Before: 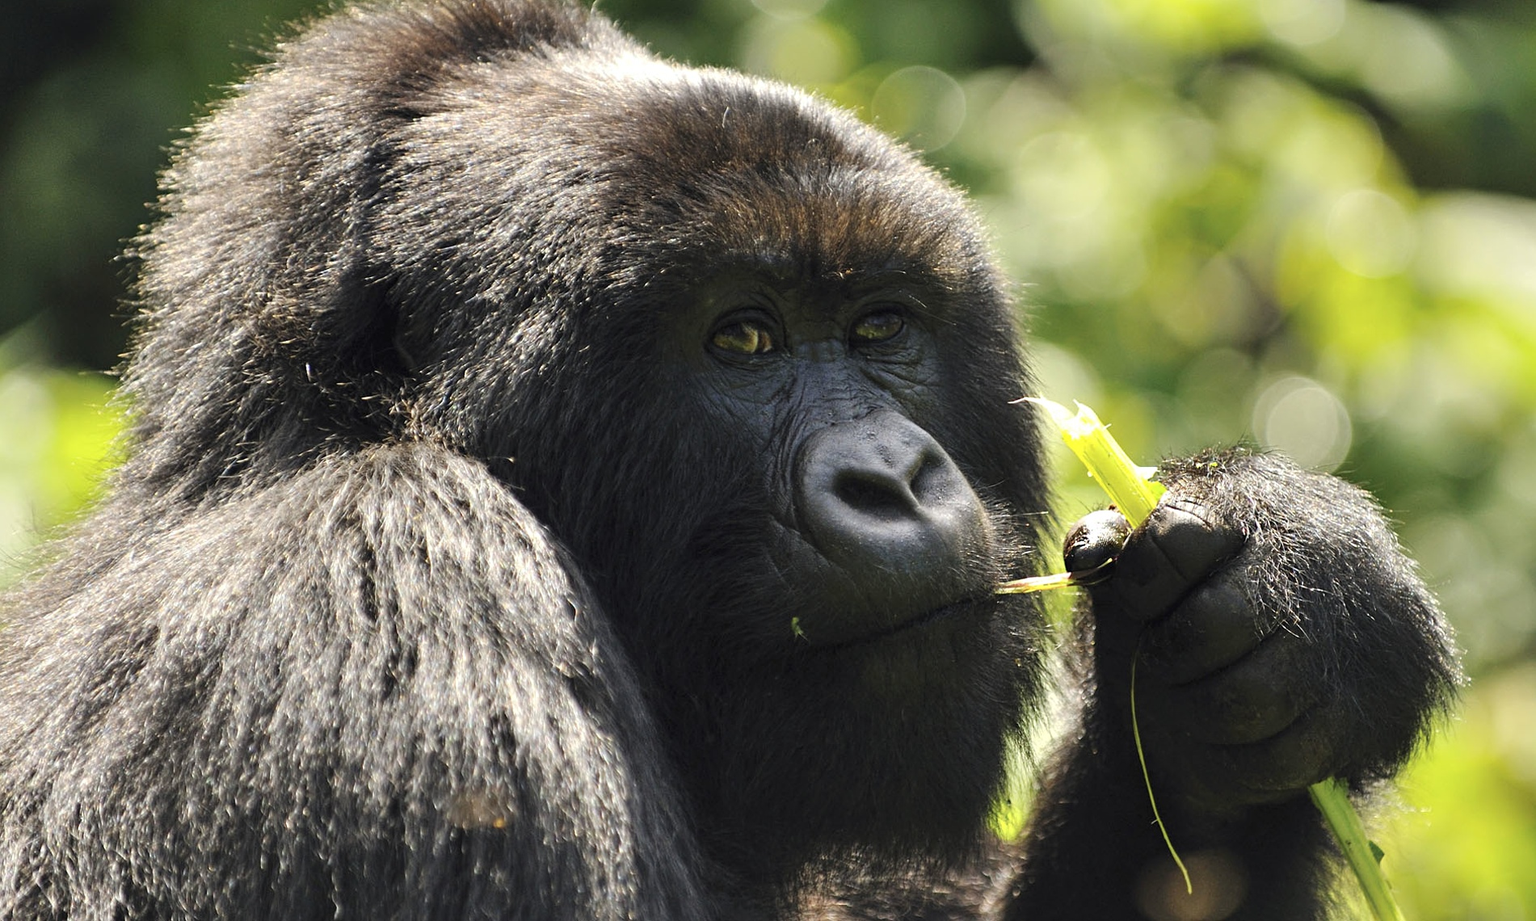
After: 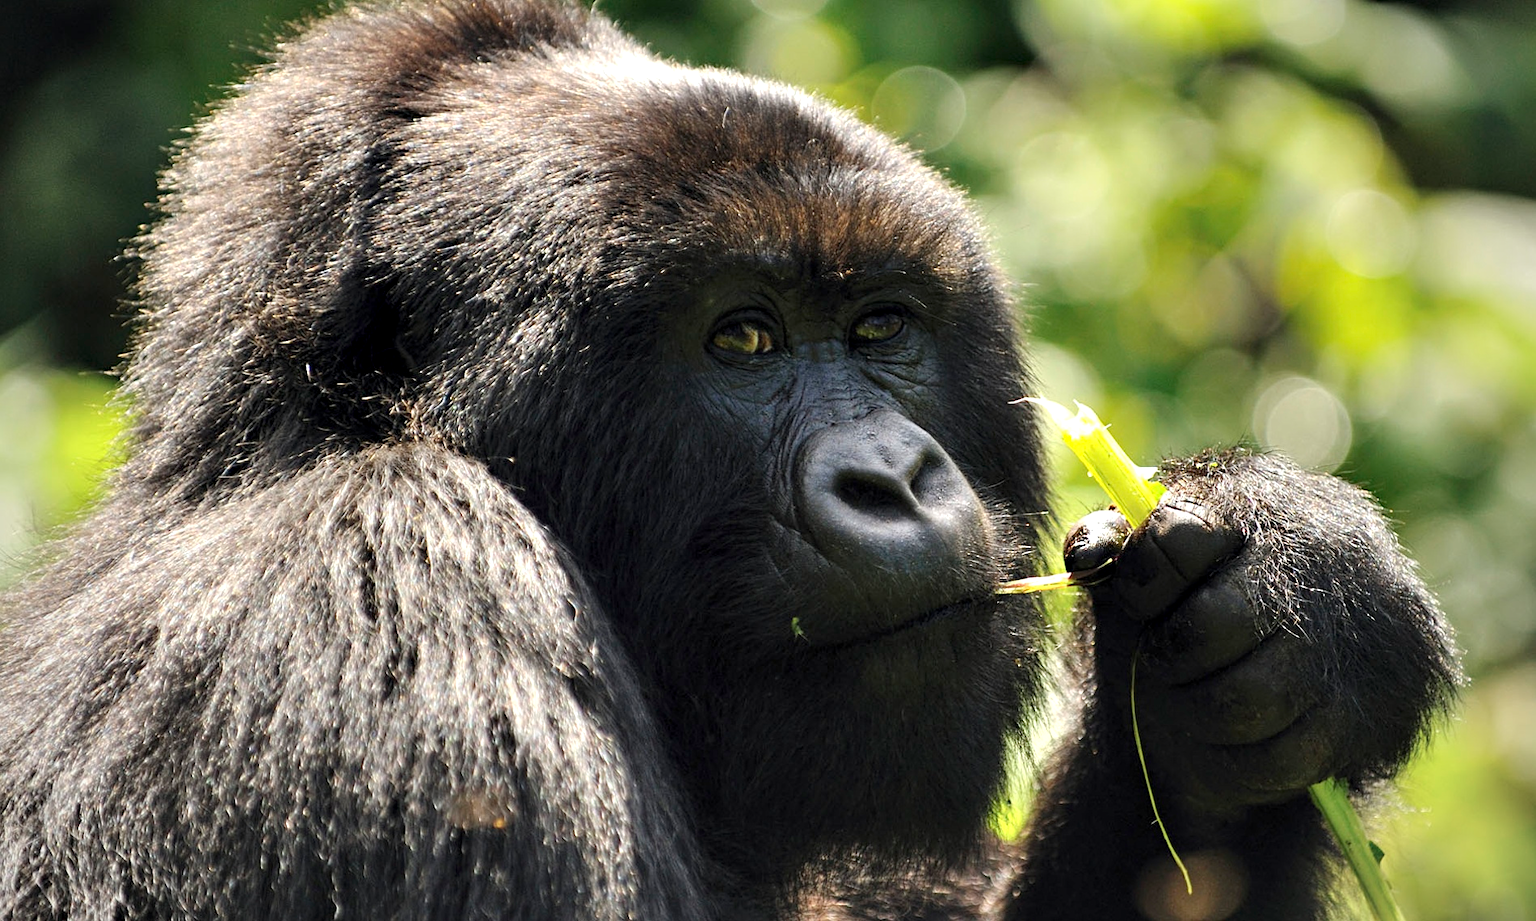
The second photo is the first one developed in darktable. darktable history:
vignetting: fall-off radius 60.65%
contrast equalizer: octaves 7, y [[0.6 ×6], [0.55 ×6], [0 ×6], [0 ×6], [0 ×6]], mix 0.3
